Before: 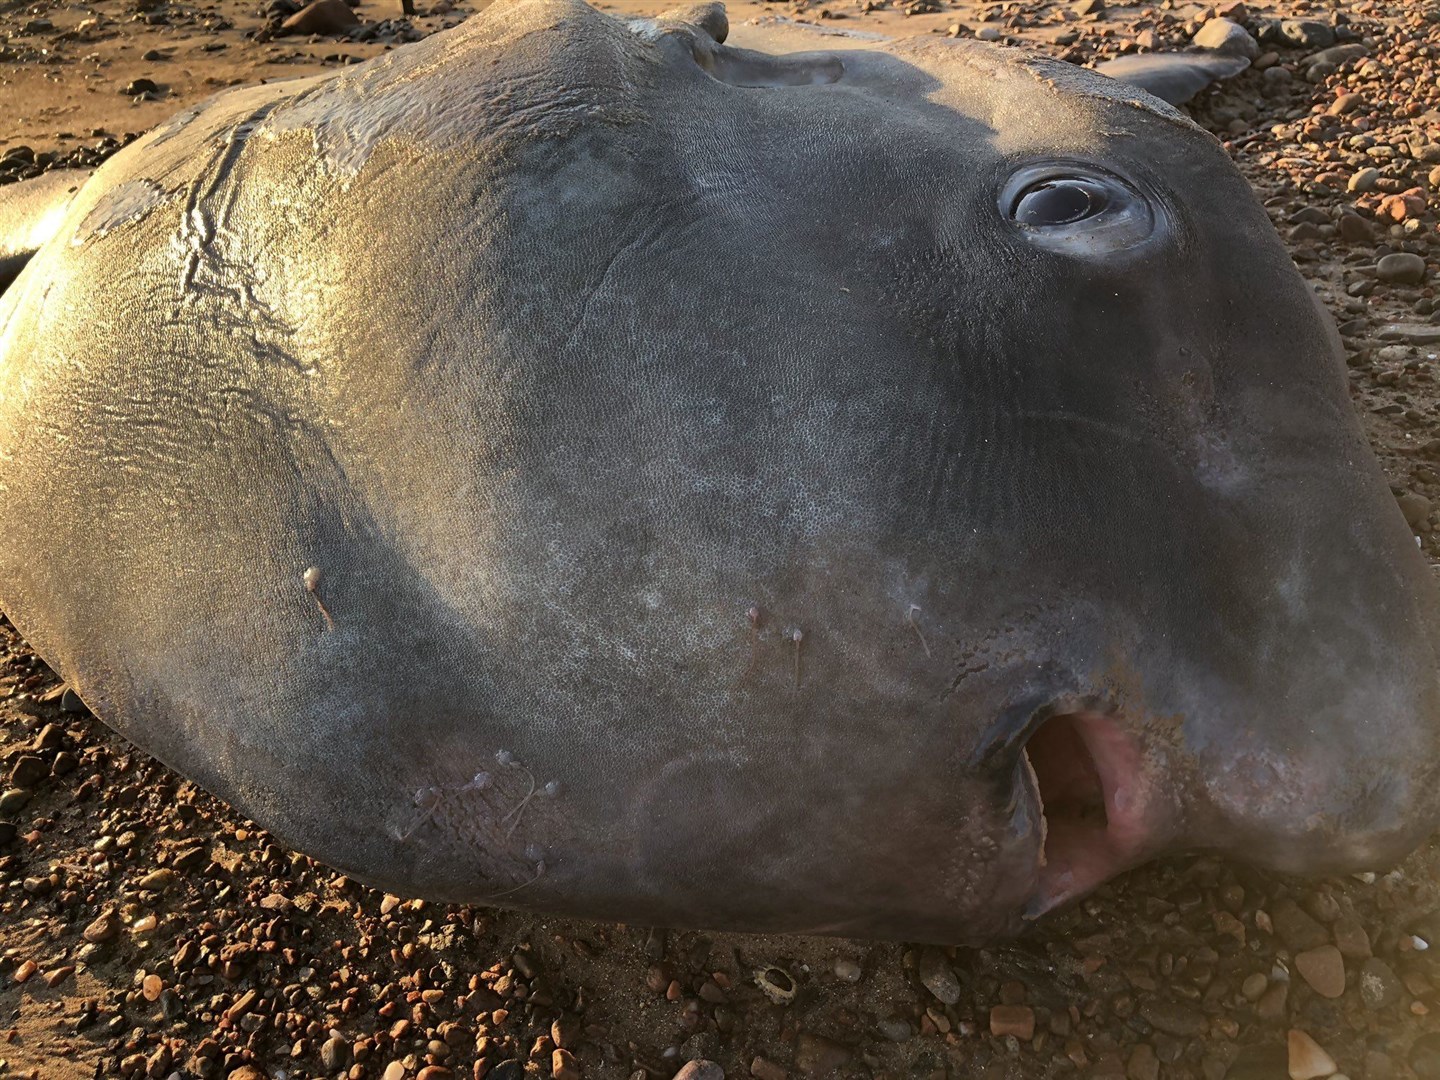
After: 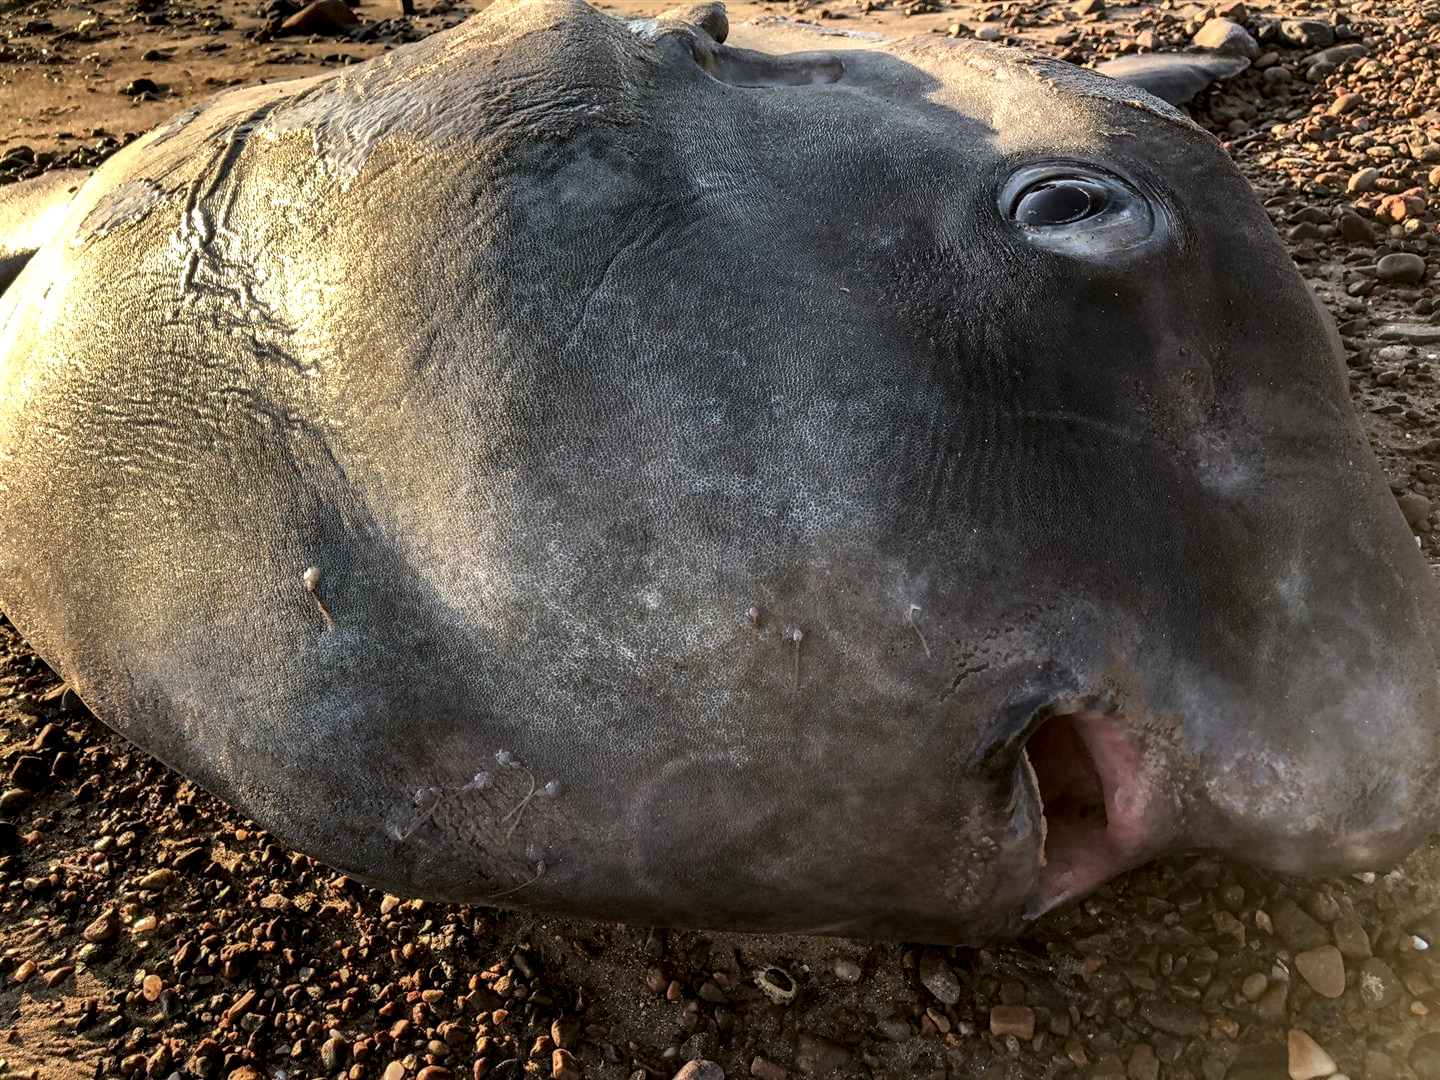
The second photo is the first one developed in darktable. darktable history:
local contrast: highlights 22%, shadows 72%, detail 170%
